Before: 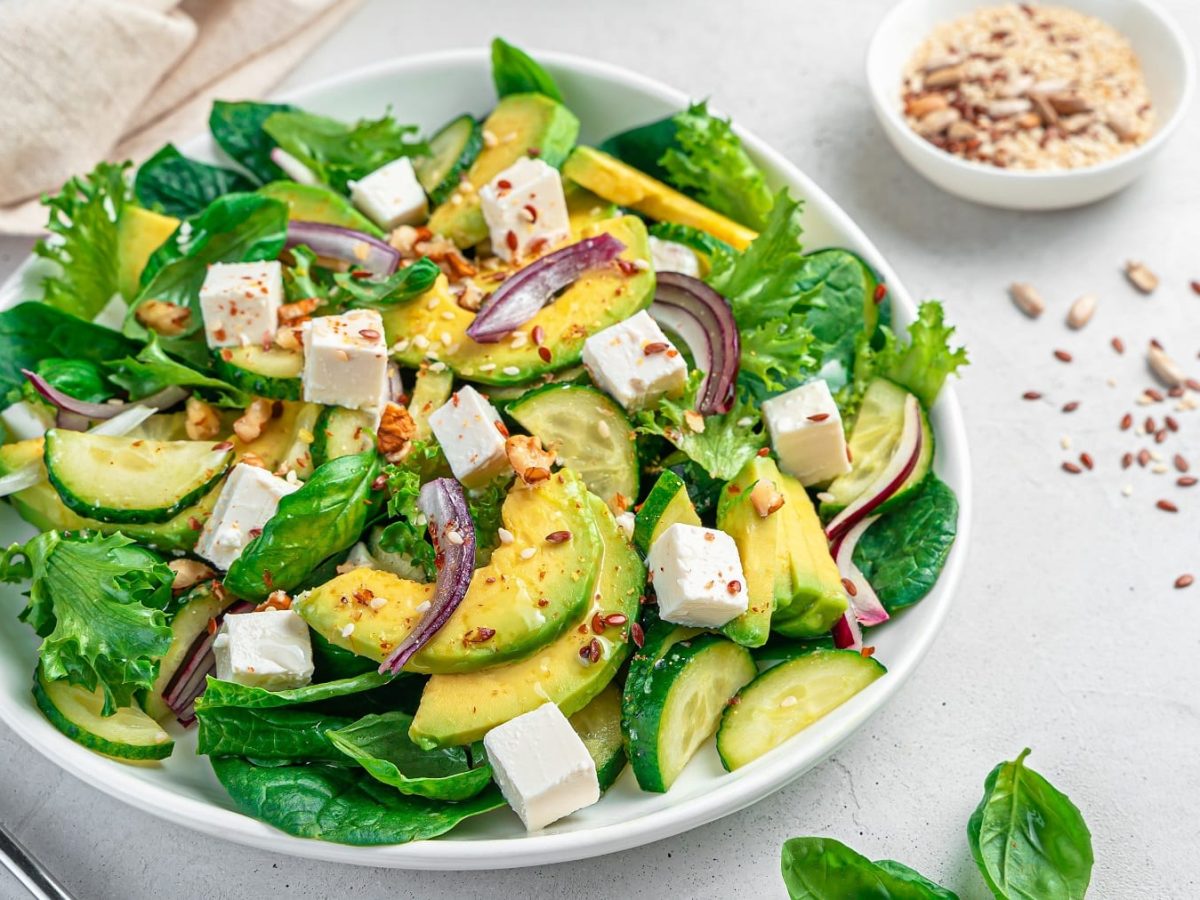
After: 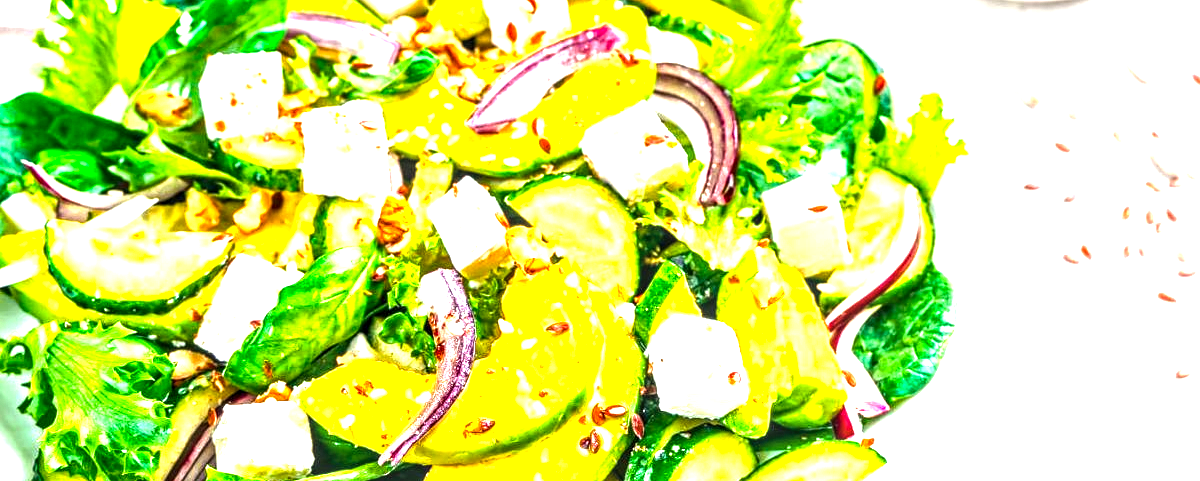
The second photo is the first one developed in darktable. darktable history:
color balance rgb: highlights gain › chroma 0.236%, highlights gain › hue 330.98°, perceptual saturation grading › global saturation 29.817%, perceptual brilliance grading › global brilliance 14.688%, perceptual brilliance grading › shadows -34.991%
exposure: black level correction 0, exposure 1.558 EV, compensate highlight preservation false
crop and rotate: top 23.318%, bottom 23.166%
local contrast: highlights 65%, shadows 53%, detail 169%, midtone range 0.509
